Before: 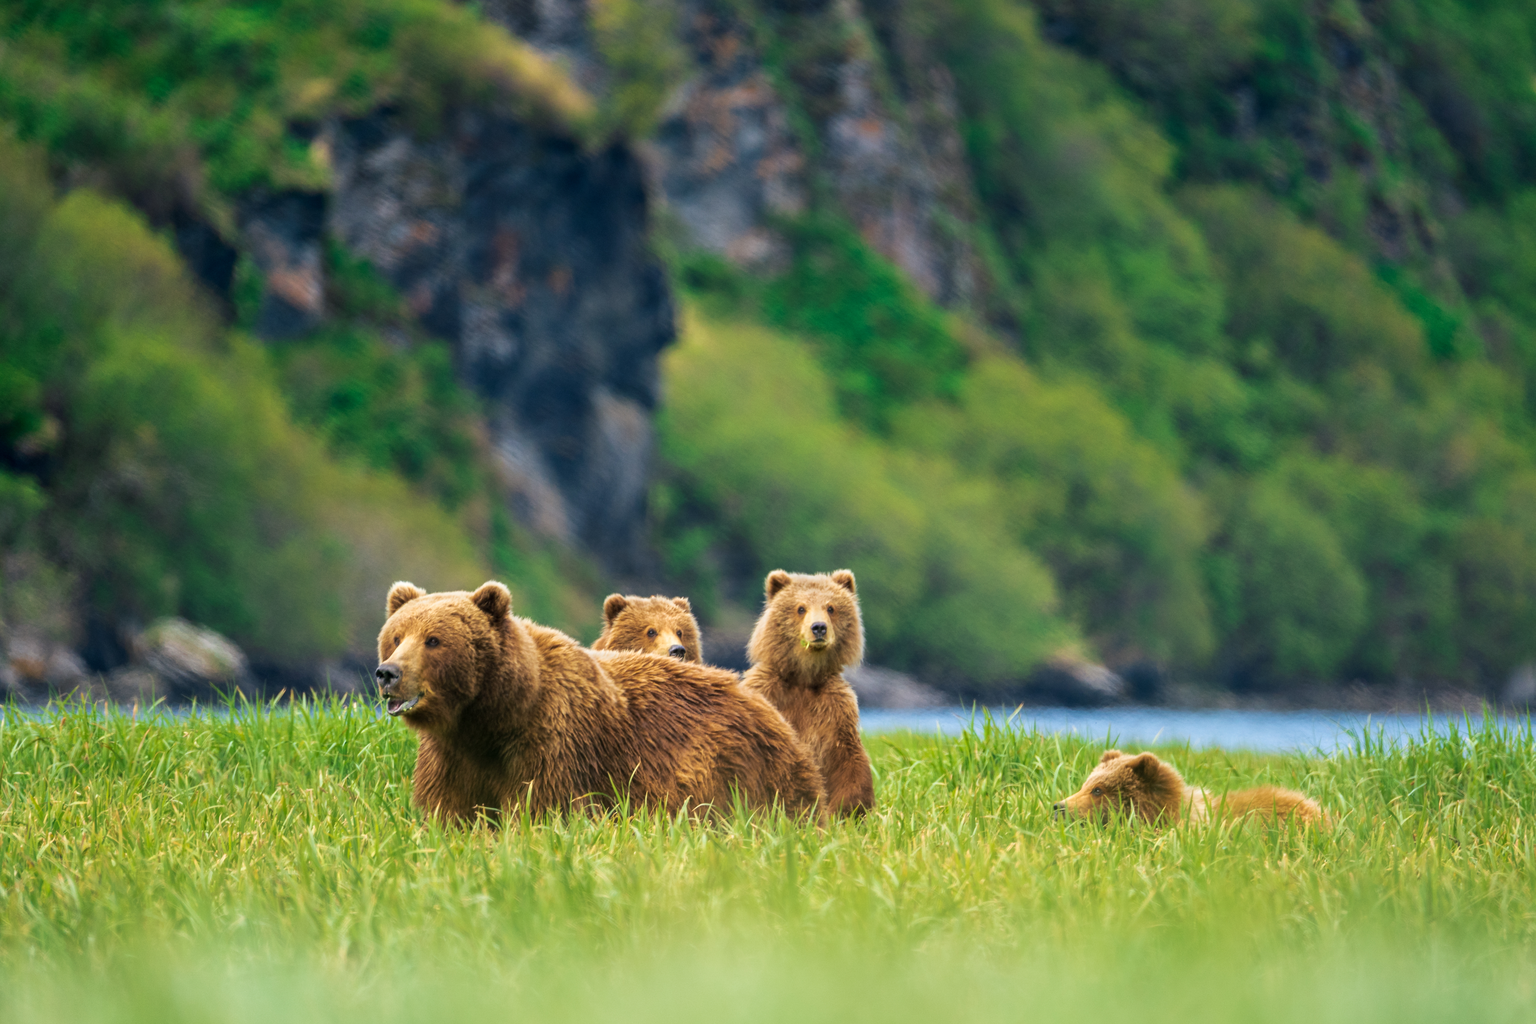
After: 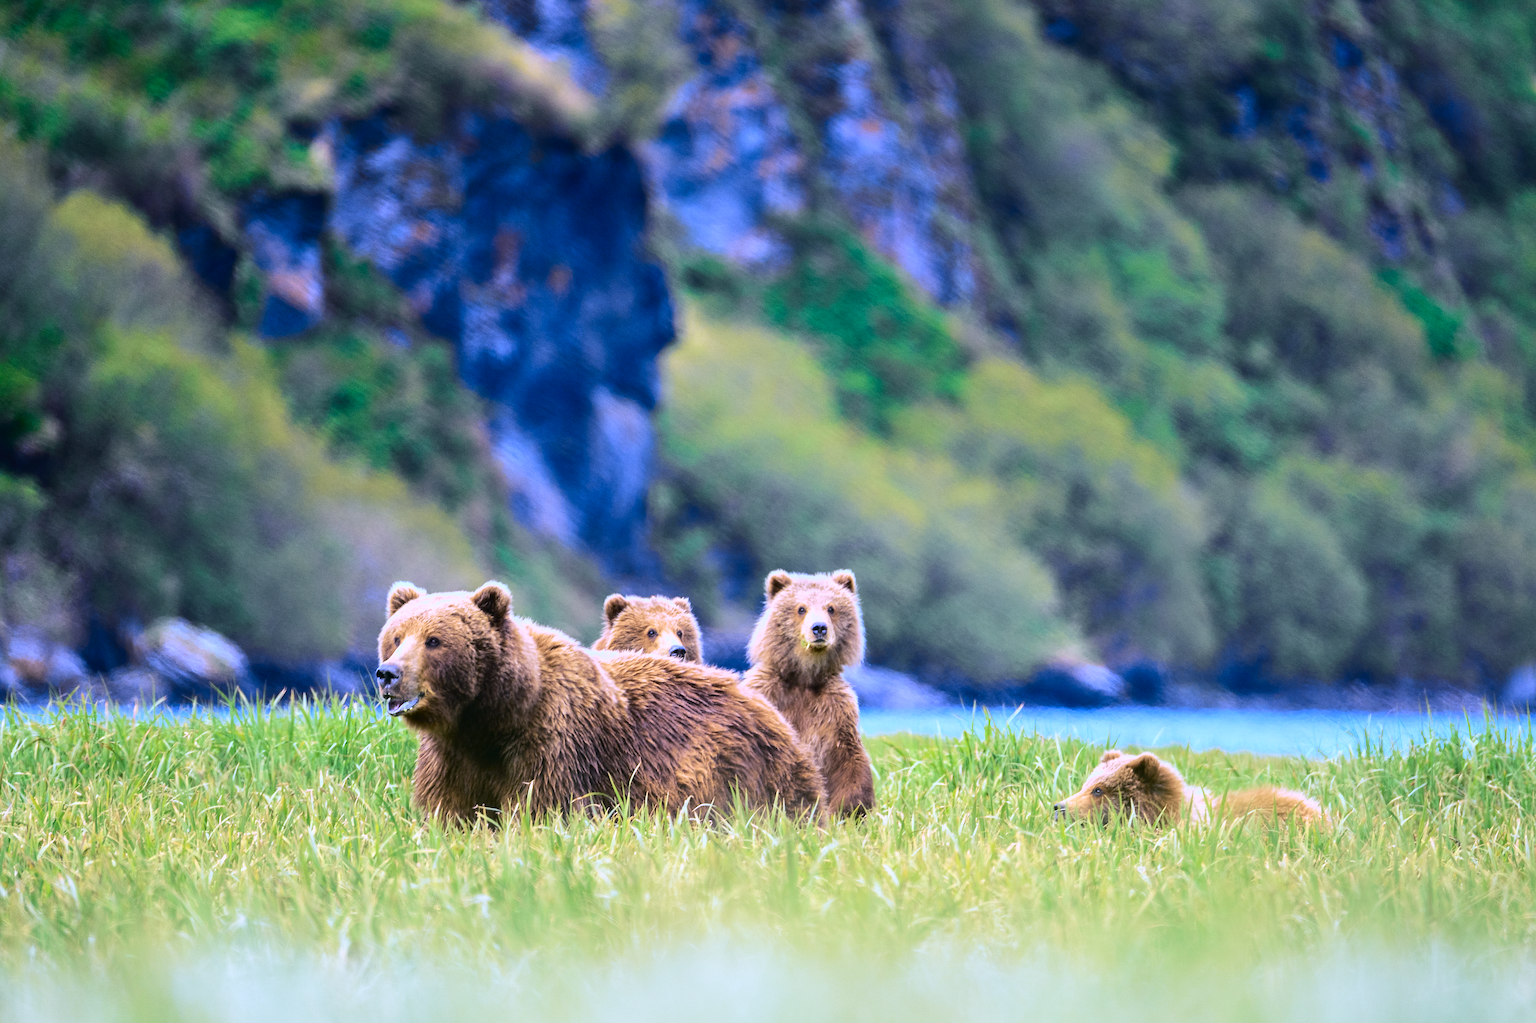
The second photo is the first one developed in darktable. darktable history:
tone curve: curves: ch0 [(0, 0.023) (0.087, 0.065) (0.184, 0.168) (0.45, 0.54) (0.57, 0.683) (0.722, 0.825) (0.877, 0.948) (1, 1)]; ch1 [(0, 0) (0.388, 0.369) (0.44, 0.45) (0.495, 0.491) (0.534, 0.528) (0.657, 0.655) (1, 1)]; ch2 [(0, 0) (0.353, 0.317) (0.408, 0.427) (0.5, 0.497) (0.534, 0.544) (0.576, 0.605) (0.625, 0.631) (1, 1)], color space Lab, independent channels, preserve colors none
sharpen: on, module defaults
white balance: red 0.98, blue 1.61
